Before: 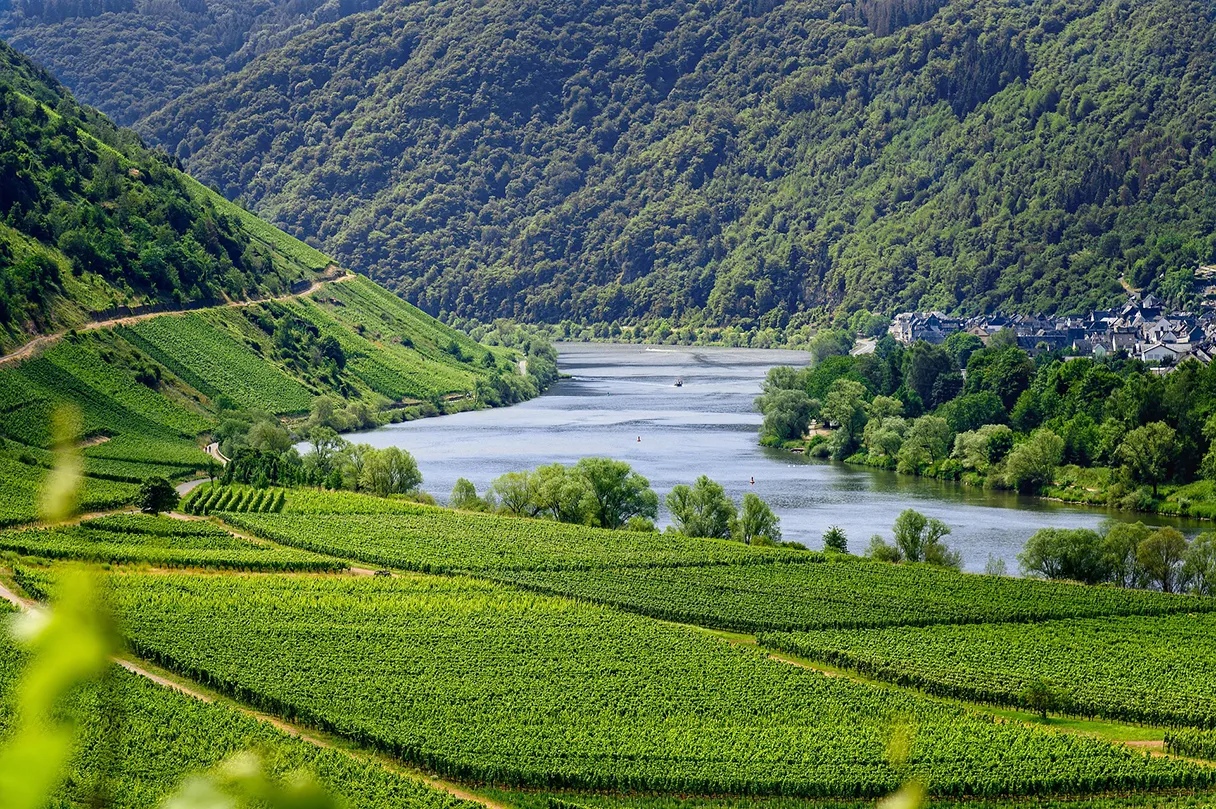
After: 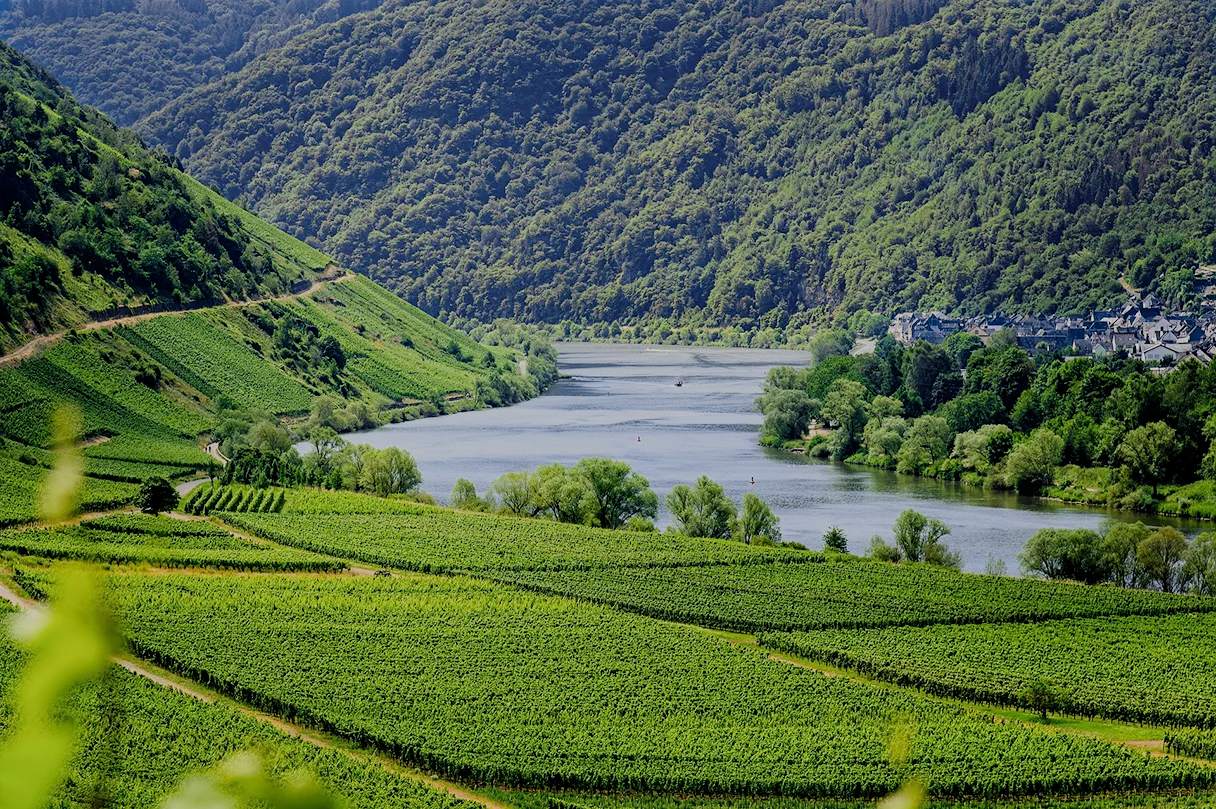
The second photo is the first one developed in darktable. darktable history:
filmic rgb: middle gray luminance 29.76%, black relative exposure -8.95 EV, white relative exposure 6.99 EV, threshold 5.97 EV, target black luminance 0%, hardness 2.94, latitude 1.44%, contrast 0.962, highlights saturation mix 5.9%, shadows ↔ highlights balance 11.61%, enable highlight reconstruction true
